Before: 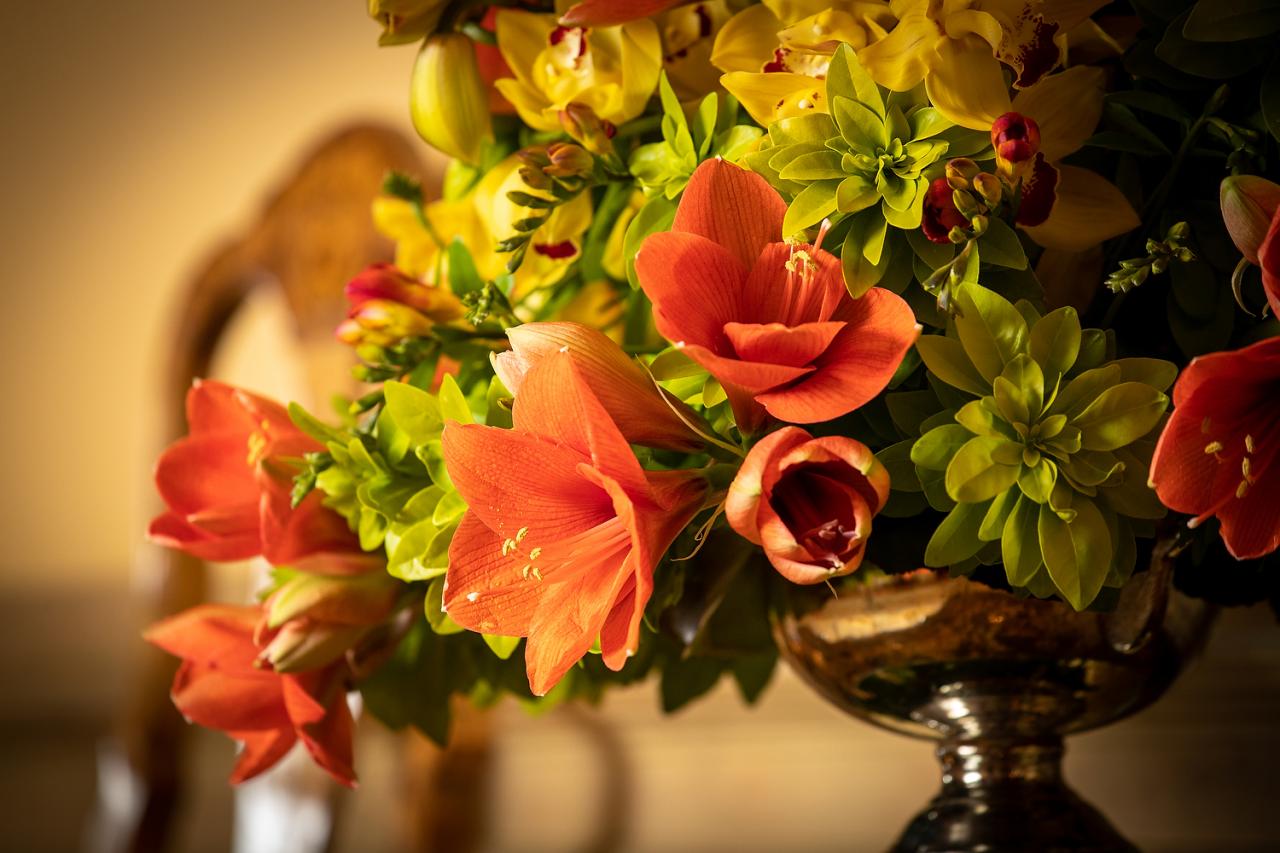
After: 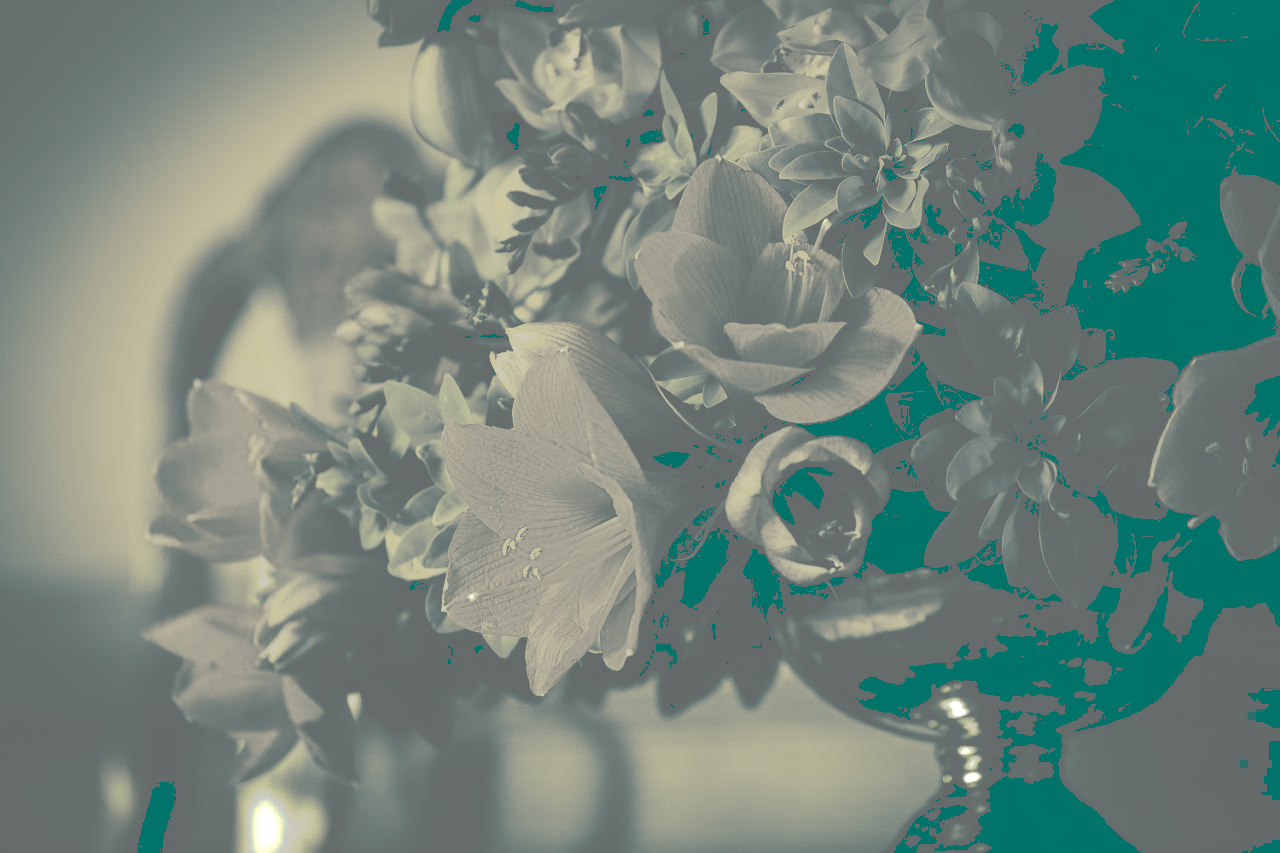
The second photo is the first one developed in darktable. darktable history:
tone curve: curves: ch0 [(0, 0) (0.003, 0.437) (0.011, 0.438) (0.025, 0.441) (0.044, 0.441) (0.069, 0.441) (0.1, 0.444) (0.136, 0.447) (0.177, 0.452) (0.224, 0.457) (0.277, 0.466) (0.335, 0.485) (0.399, 0.514) (0.468, 0.558) (0.543, 0.616) (0.623, 0.686) (0.709, 0.76) (0.801, 0.803) (0.898, 0.825) (1, 1)], preserve colors none
color look up table: target L [85.59, 79.89, 78.68, 79.89, 67.64, 56.92, 44.73, 38.43, 22.65, 29.07, 14.68, 203.92, 113.11, 79.89, 69.92, 57.3, 70.33, 58.18, 42.27, 50.8, 50.78, 24.79, 22.5, 10.28, 98.2, 91.43, 77.54, 91.39, 63.22, 82.93, 62.48, 59.03, 34.54, 38.05, 51.66, 31.27, 19.02, 19.02, 29.11, 2.261, 98.2, 81.16, 91.43, 77.54, 68.58, 69.9, 81.53, 46.14, 31.13], target a [-8.074, -7.868, -5.854, -7.868, -3.928, -3.718, -4.857, -5.551, -25.87, -13.26, -39.95, 0, 0.001, -7.868, -3.47, -3.841, -3.191, -3.124, -5.743, -2.925, -3.084, -21.17, -26.85, -31.44, -19.62, -18.63, -4.517, -18.8, -3.06, -5.994, -2.829, -2.849, -8.137, -5.238, -2.83, -8.702, -28.29, -28.29, -12.75, -4.705, -19.62, -7.944, -18.63, -4.517, -2.794, -3.594, -5.469, -4.768, -9.65], target b [32.8, 25.07, 23.09, 25.07, 12.7, 7.319, 3.997, 1.906, -3.946, 0.703, -5.36, -0.003, -0.008, 25.07, 13.81, 7.806, 14.41, 7.474, 3.273, 4.562, 5.536, -3.33, -4.189, -6.143, 52.46, 42.06, 21.8, 42.57, 10.73, 28.98, 9.802, 8.084, 1.66, 1.43, 5.838, -0.792, -4.167, -4.167, -2.017, -12.95, 52.46, 26.61, 42.06, 21.8, 13.52, 14.34, 27.23, 4.301, -1.031], num patches 49
